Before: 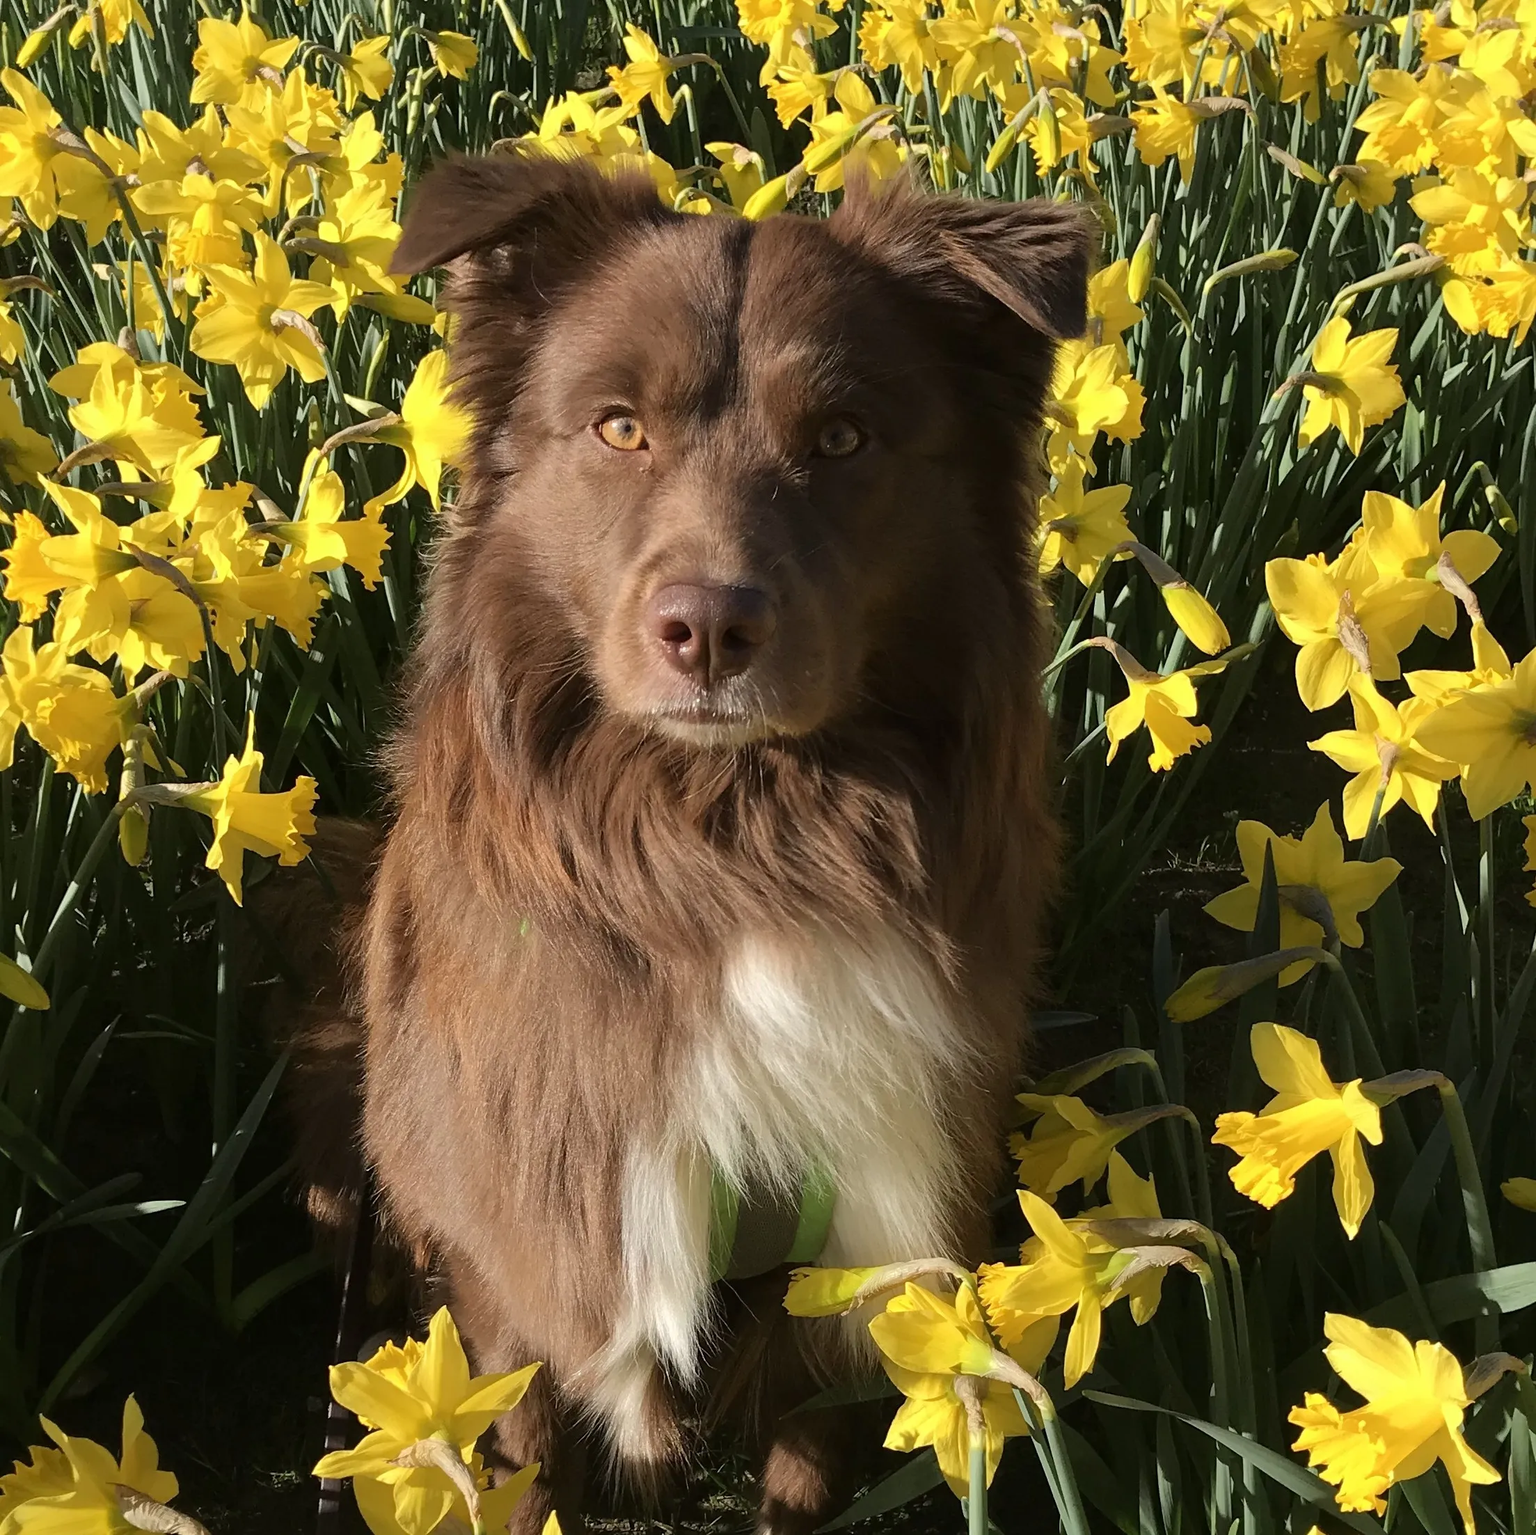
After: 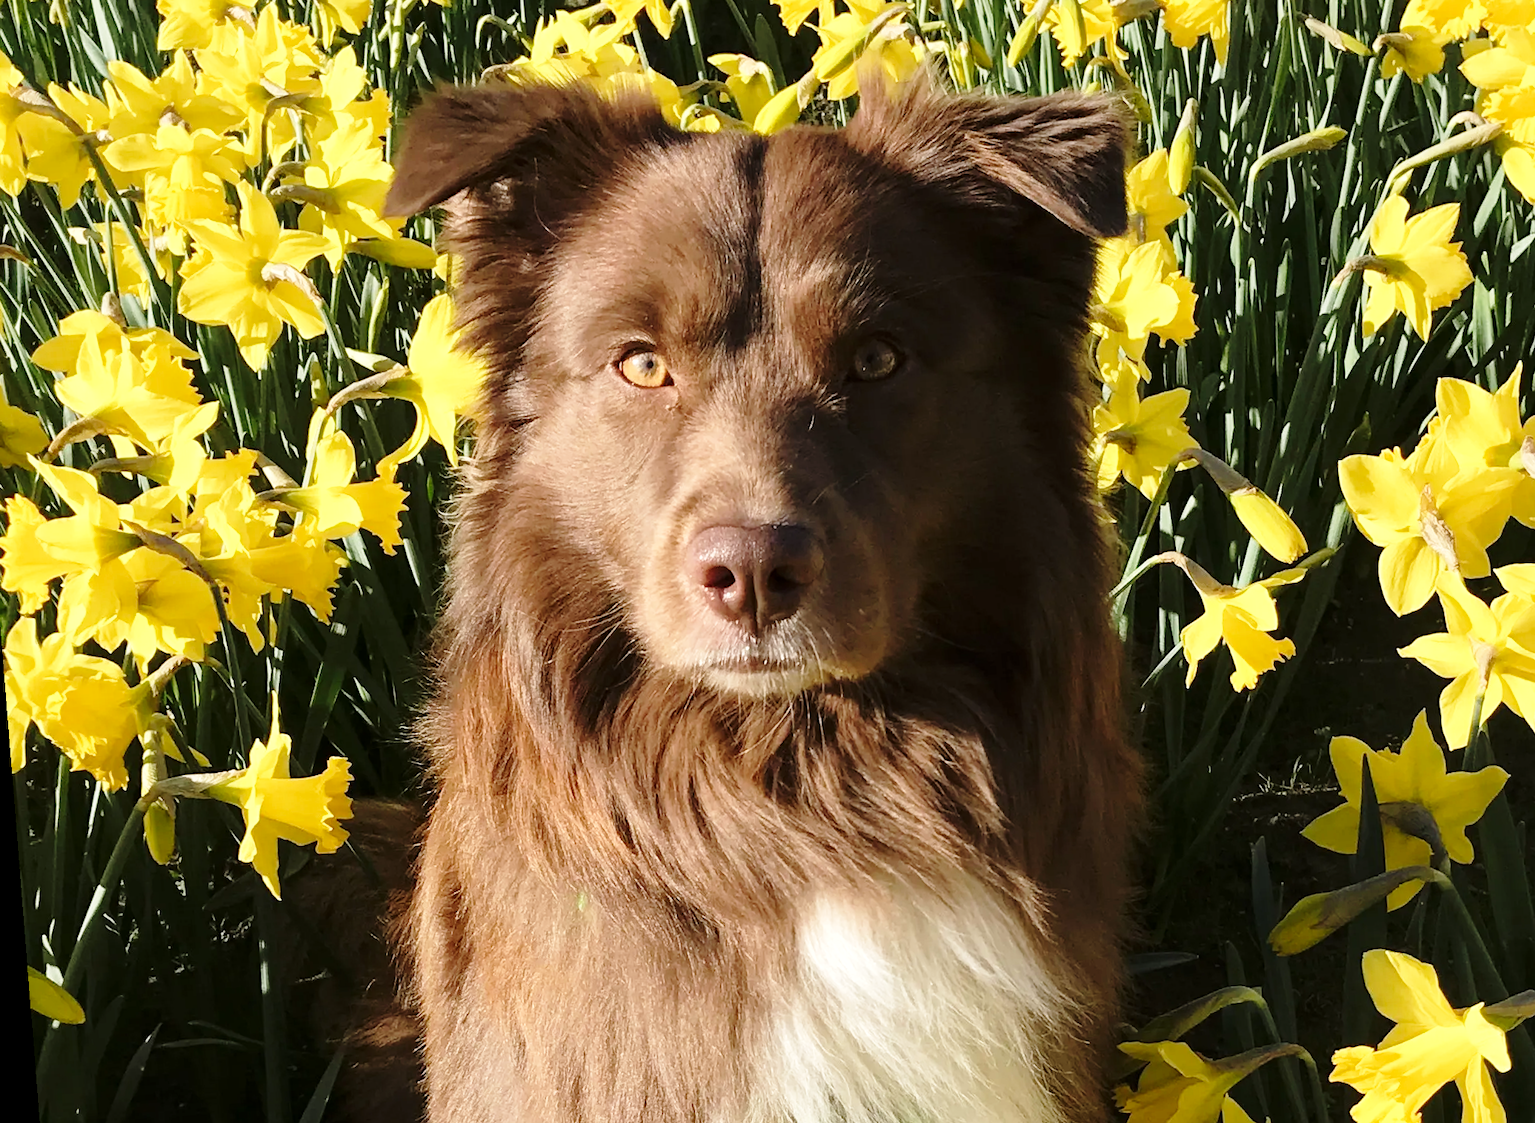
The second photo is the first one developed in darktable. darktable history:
local contrast: highlights 100%, shadows 100%, detail 120%, midtone range 0.2
rotate and perspective: rotation -4.2°, shear 0.006, automatic cropping off
crop: left 3.015%, top 8.969%, right 9.647%, bottom 26.457%
base curve: curves: ch0 [(0, 0) (0.028, 0.03) (0.121, 0.232) (0.46, 0.748) (0.859, 0.968) (1, 1)], preserve colors none
